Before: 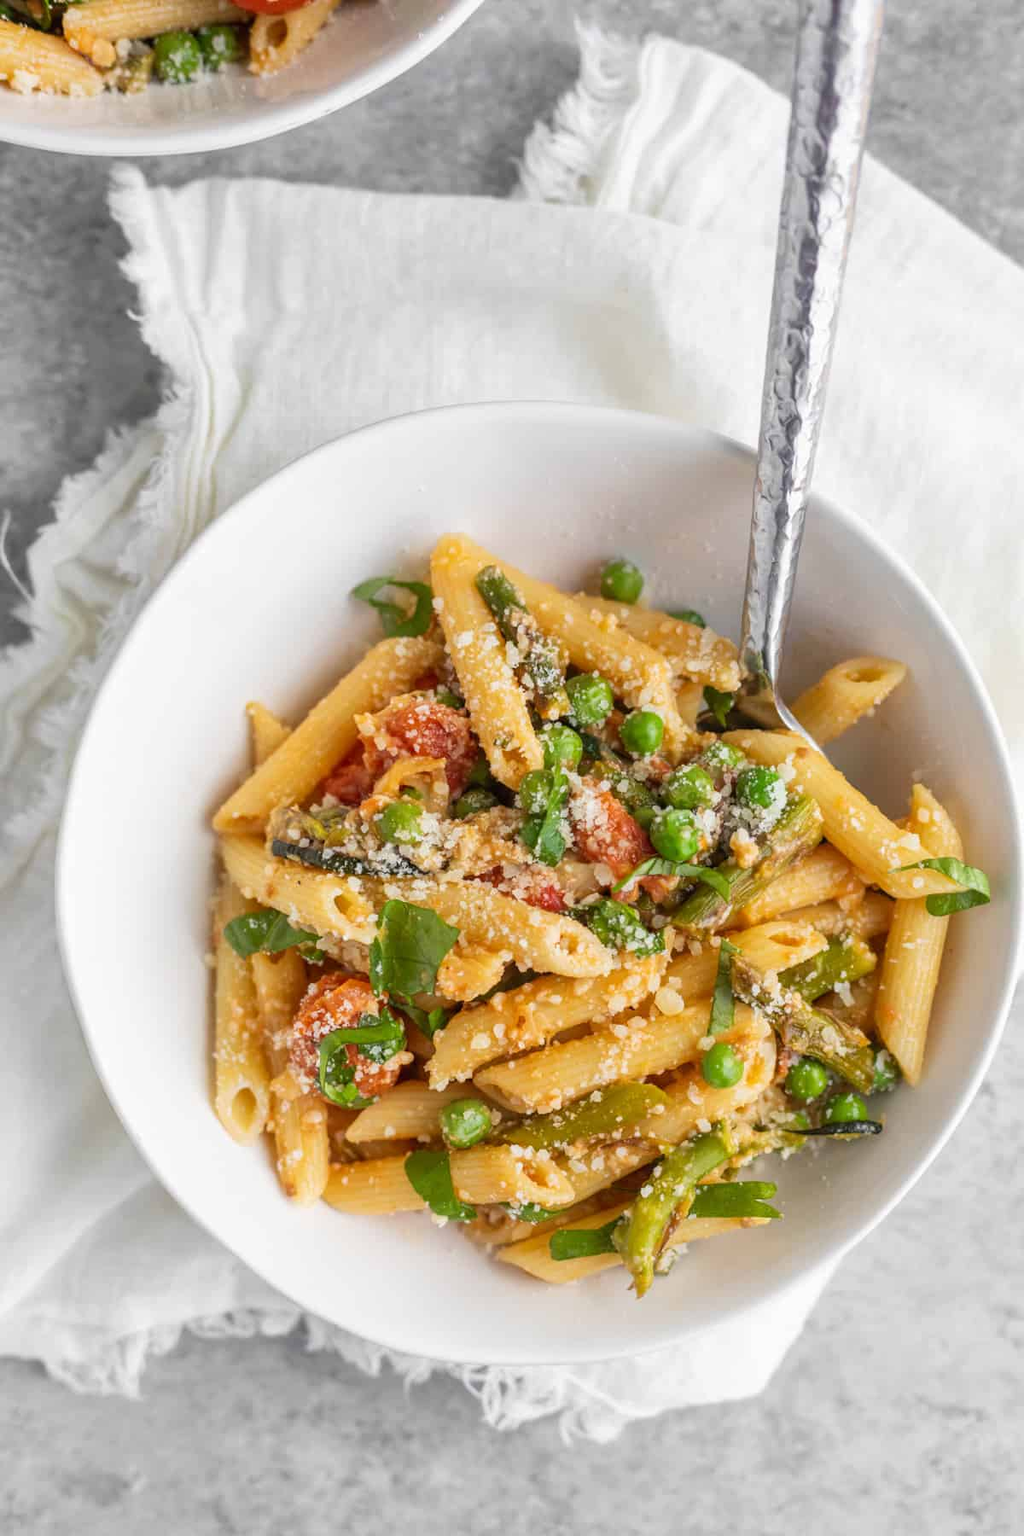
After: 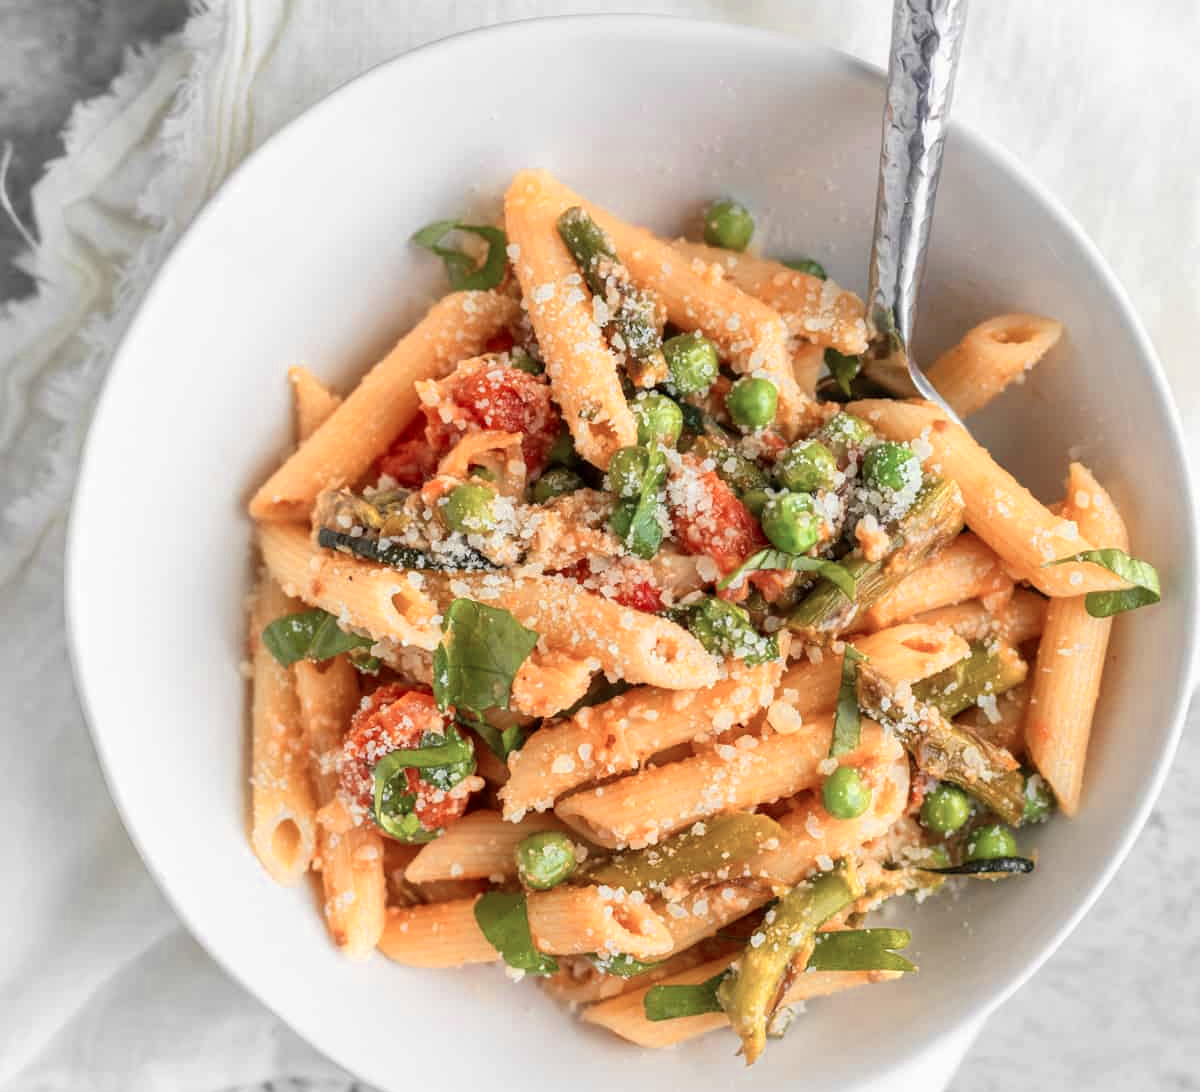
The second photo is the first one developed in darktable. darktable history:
contrast brightness saturation: saturation 0.1
color zones: curves: ch0 [(0, 0.473) (0.001, 0.473) (0.226, 0.548) (0.4, 0.589) (0.525, 0.54) (0.728, 0.403) (0.999, 0.473) (1, 0.473)]; ch1 [(0, 0.619) (0.001, 0.619) (0.234, 0.388) (0.4, 0.372) (0.528, 0.422) (0.732, 0.53) (0.999, 0.619) (1, 0.619)]; ch2 [(0, 0.547) (0.001, 0.547) (0.226, 0.45) (0.4, 0.525) (0.525, 0.585) (0.8, 0.511) (0.999, 0.547) (1, 0.547)]
crop and rotate: top 25.357%, bottom 13.942%
color balance: mode lift, gamma, gain (sRGB), lift [0.97, 1, 1, 1], gamma [1.03, 1, 1, 1]
